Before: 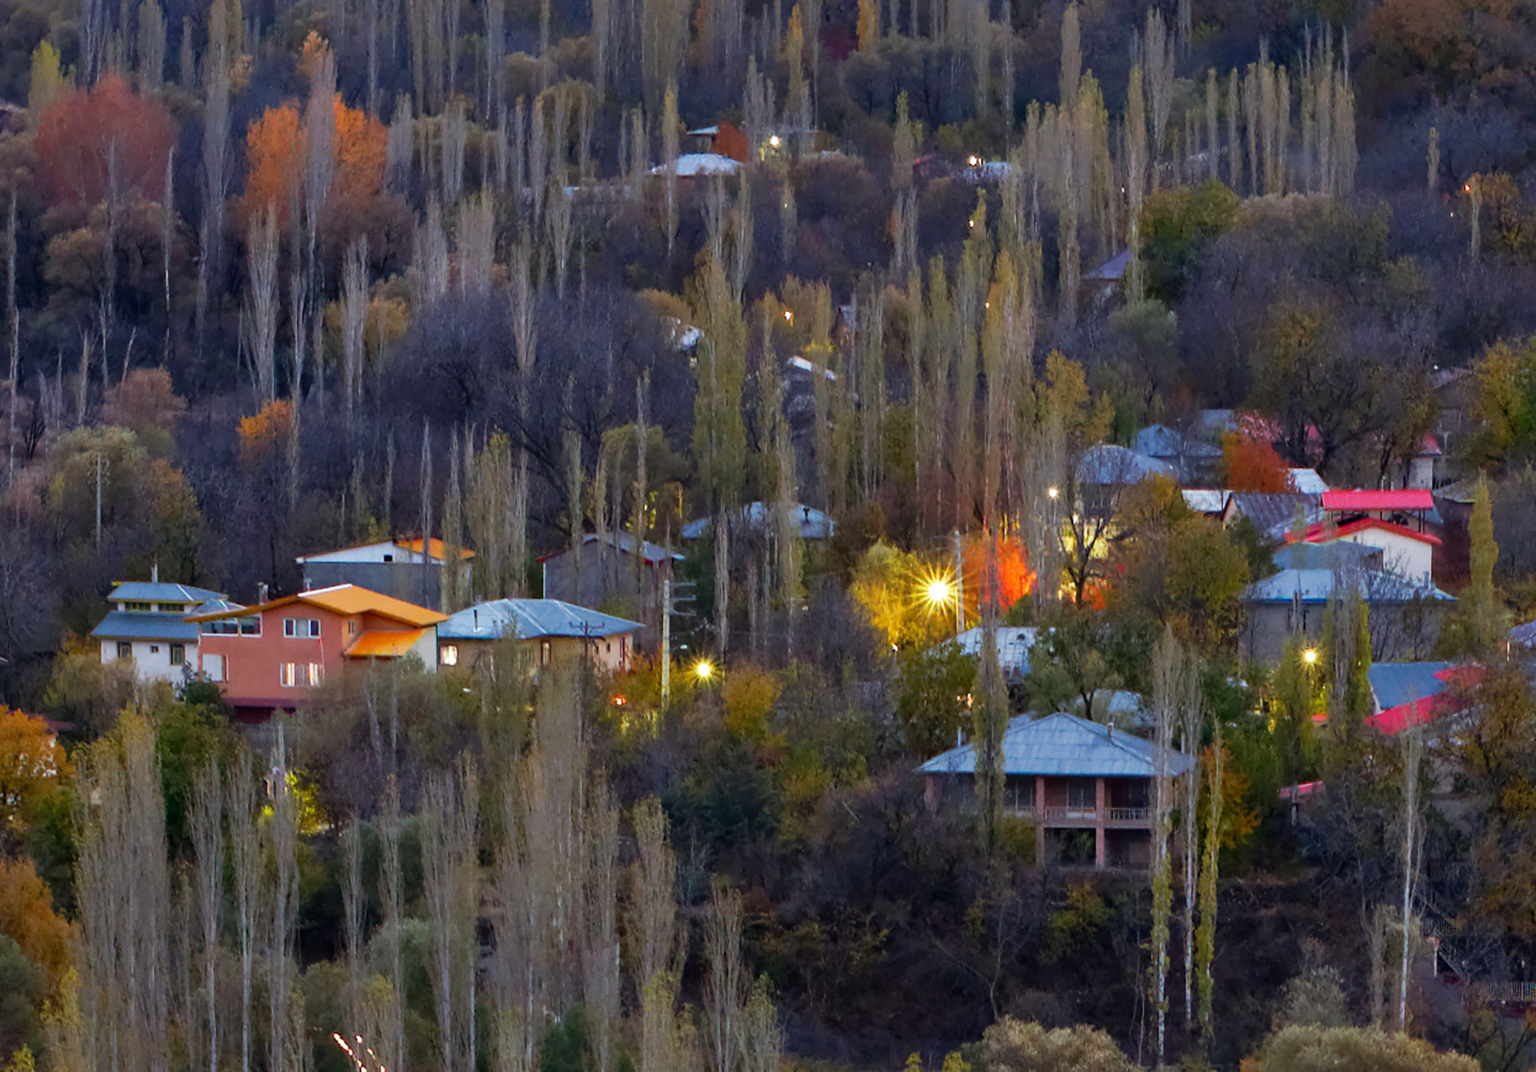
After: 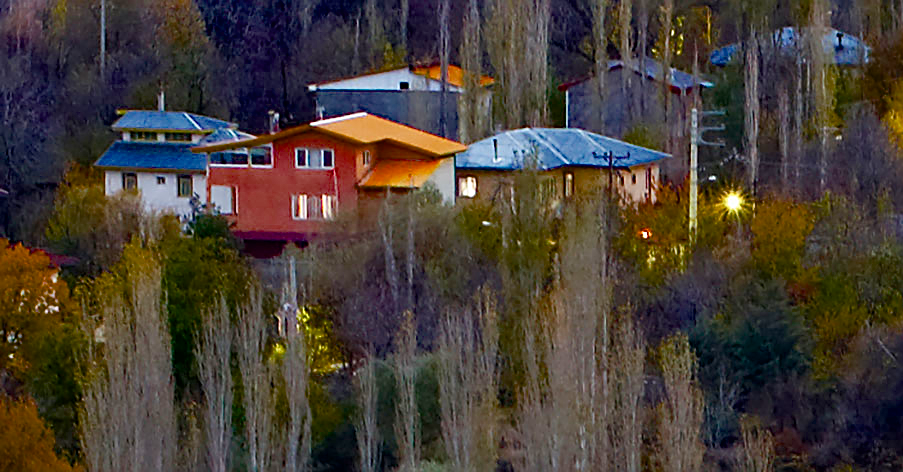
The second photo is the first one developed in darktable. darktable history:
crop: top 44.414%, right 43.534%, bottom 13.326%
sharpen: amount 0.595
color balance rgb: perceptual saturation grading › global saturation 40.153%, perceptual saturation grading › highlights -50.417%, perceptual saturation grading › shadows 31.169%, global vibrance 10.342%, saturation formula JzAzBz (2021)
